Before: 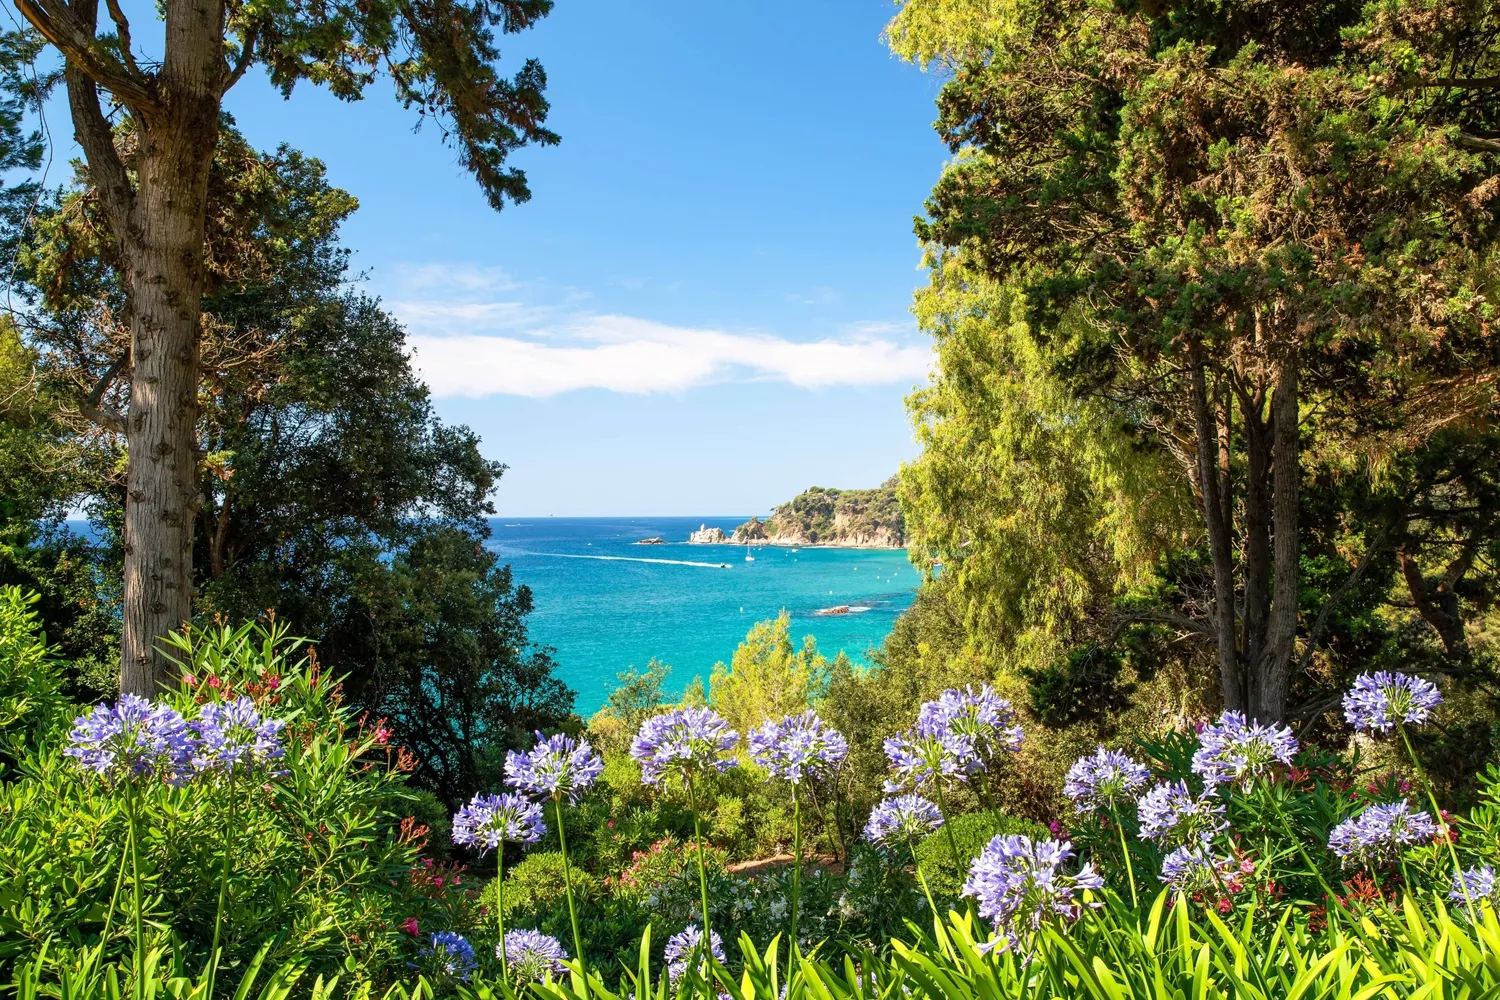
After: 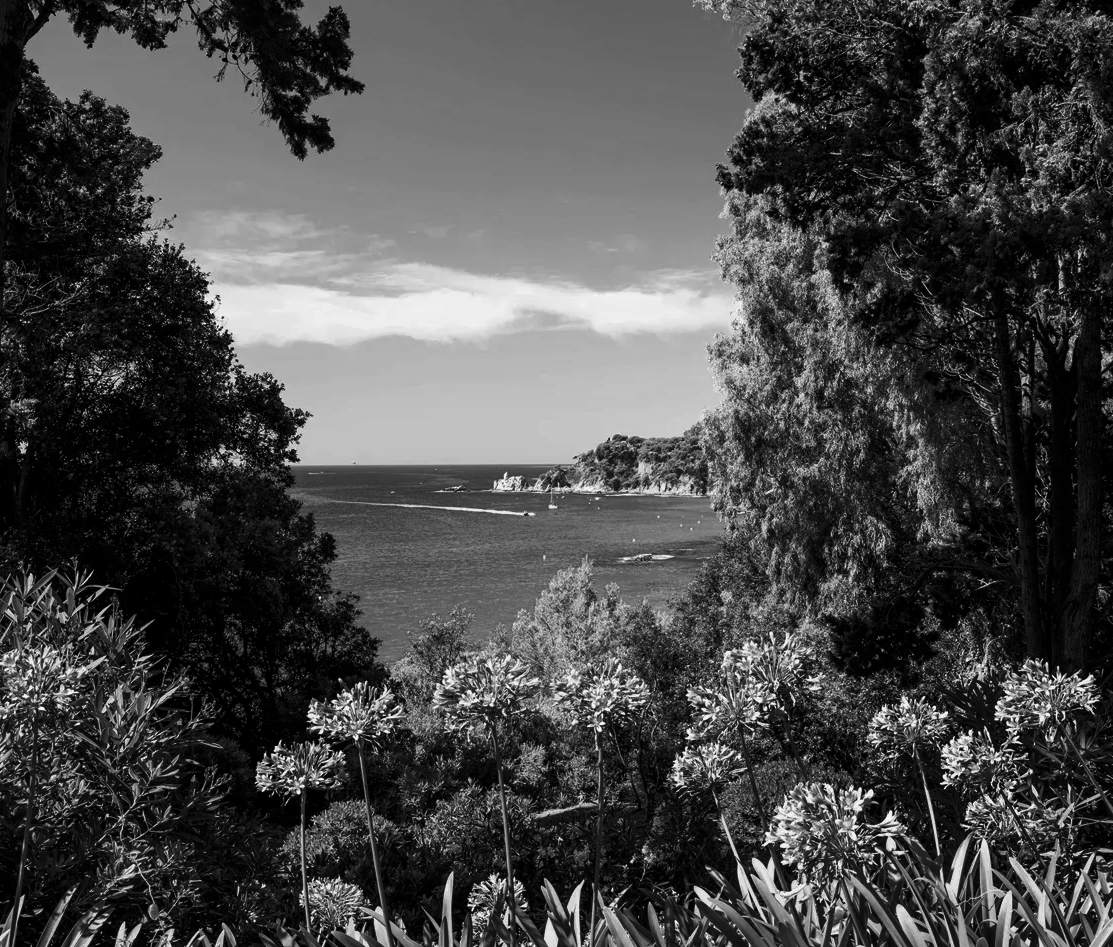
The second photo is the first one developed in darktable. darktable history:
contrast brightness saturation: contrast -0.03, brightness -0.59, saturation -1
crop and rotate: left 13.15%, top 5.251%, right 12.609%
color balance rgb: perceptual saturation grading › global saturation 20%, global vibrance 20%
